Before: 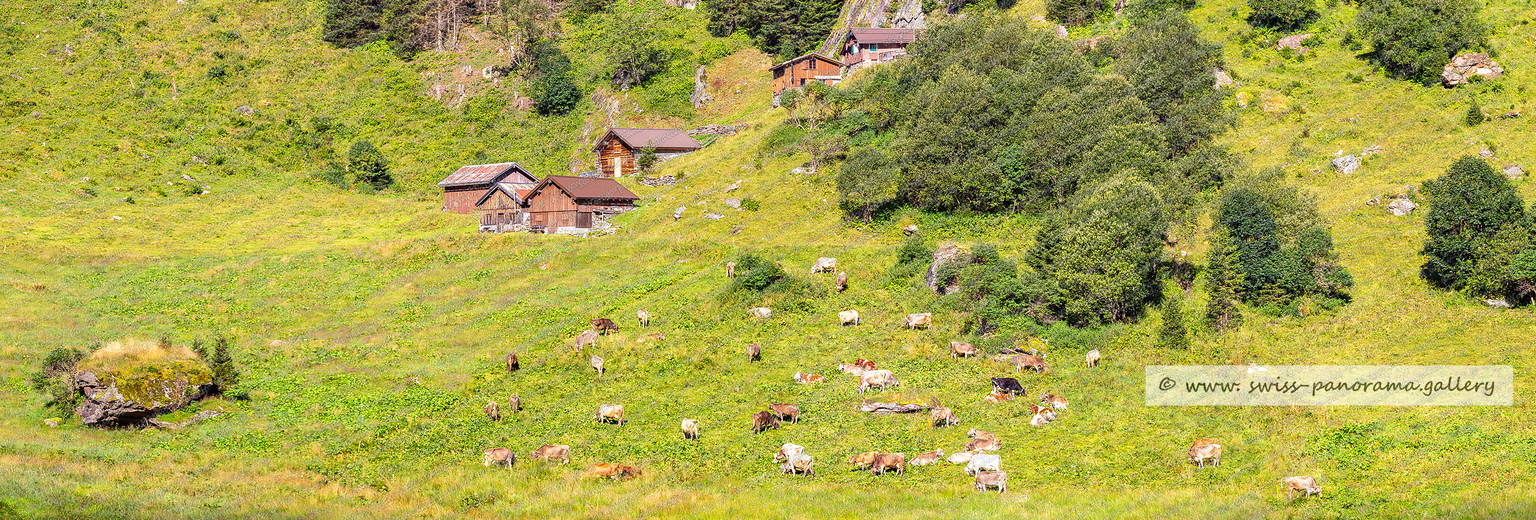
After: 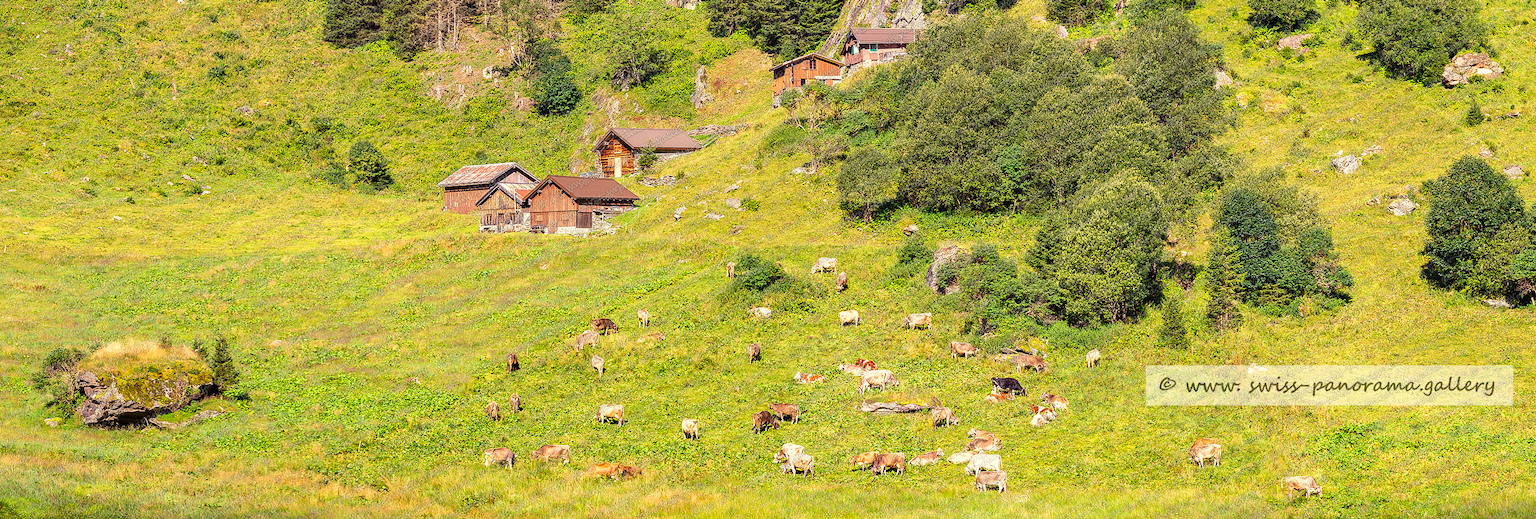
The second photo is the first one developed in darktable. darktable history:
white balance: red 1.045, blue 0.932
color correction: highlights a* -2.68, highlights b* 2.57
